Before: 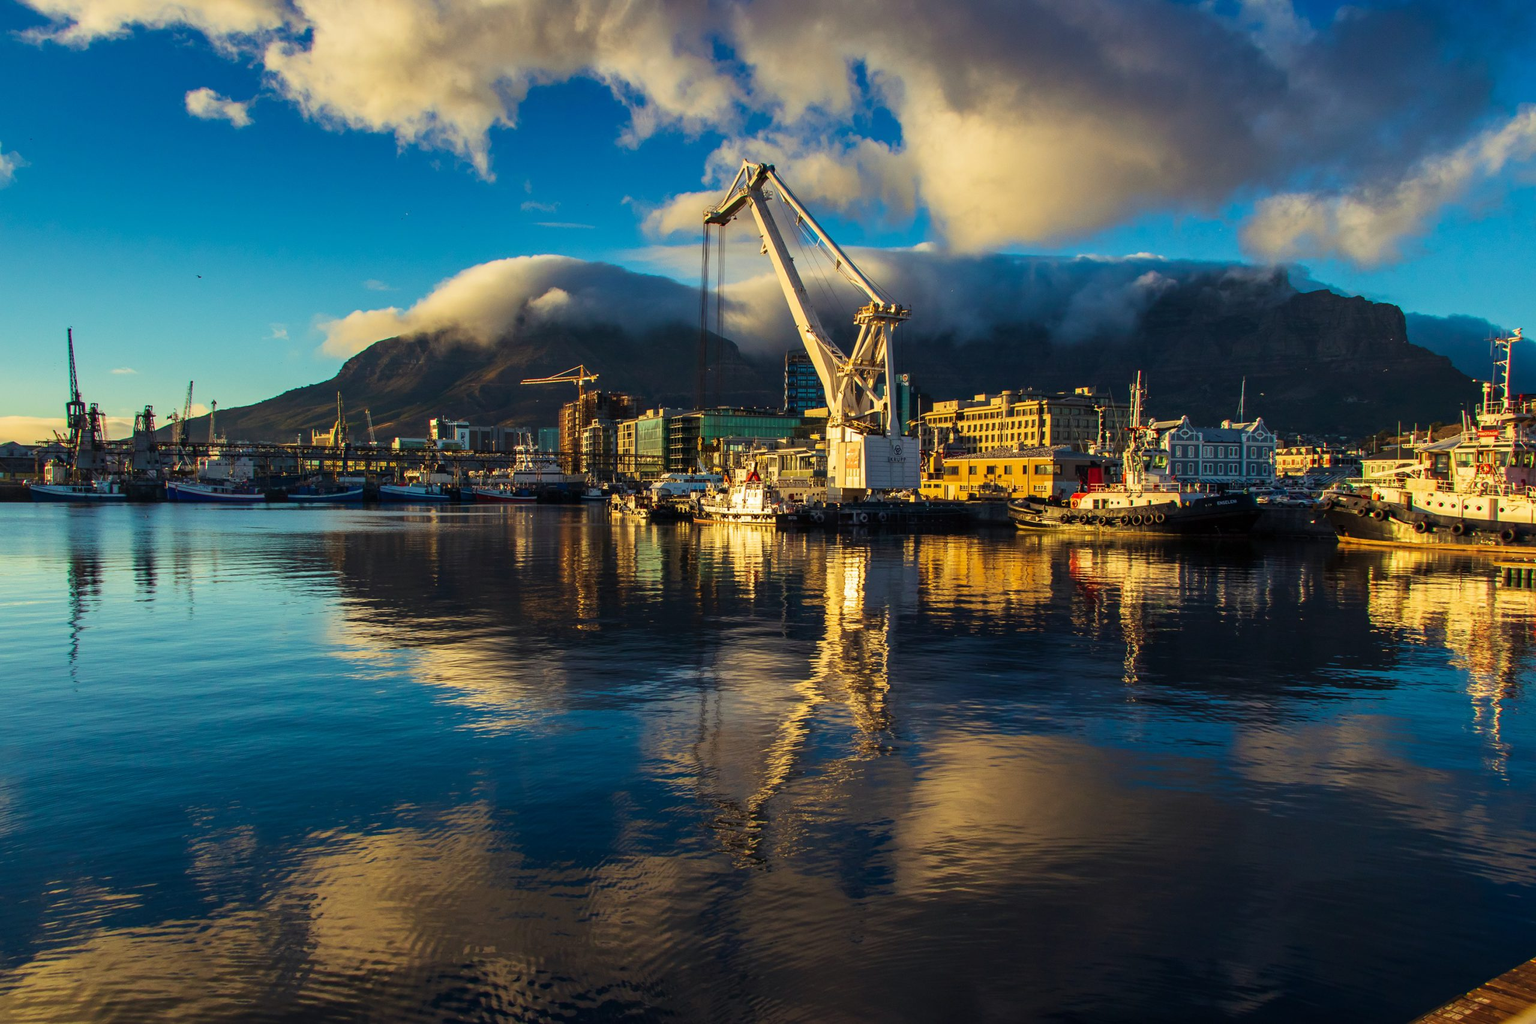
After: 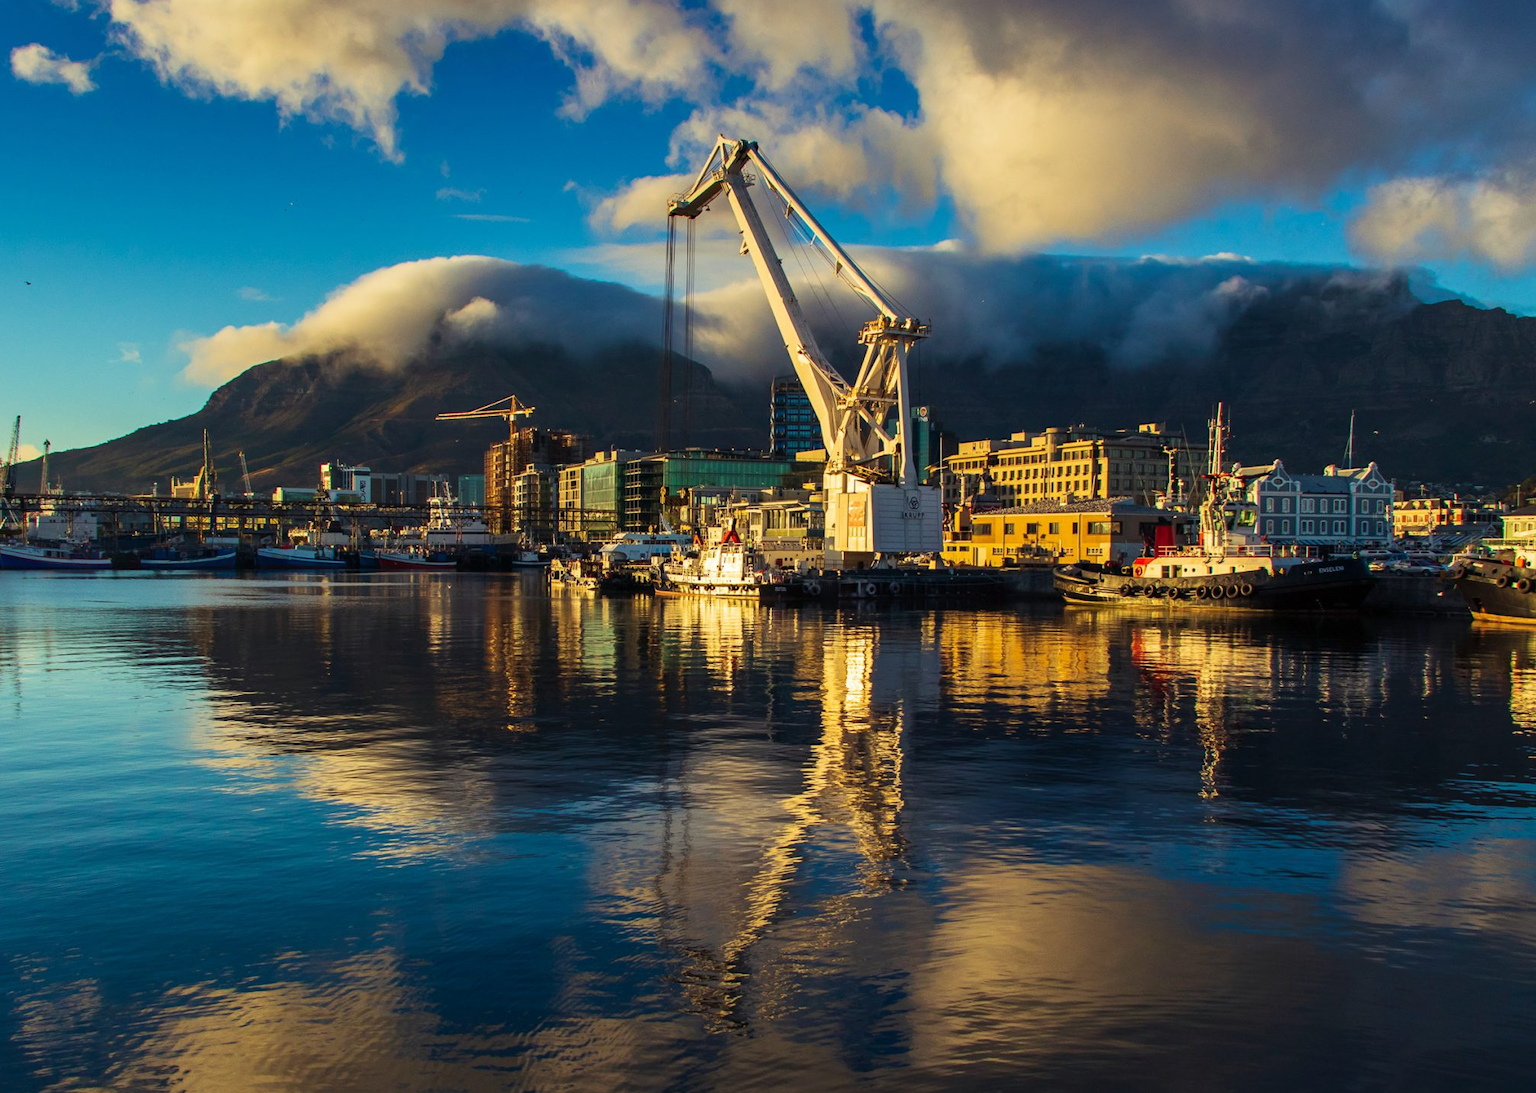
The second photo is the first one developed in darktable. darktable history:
crop: left 11.532%, top 5.26%, right 9.594%, bottom 10.478%
